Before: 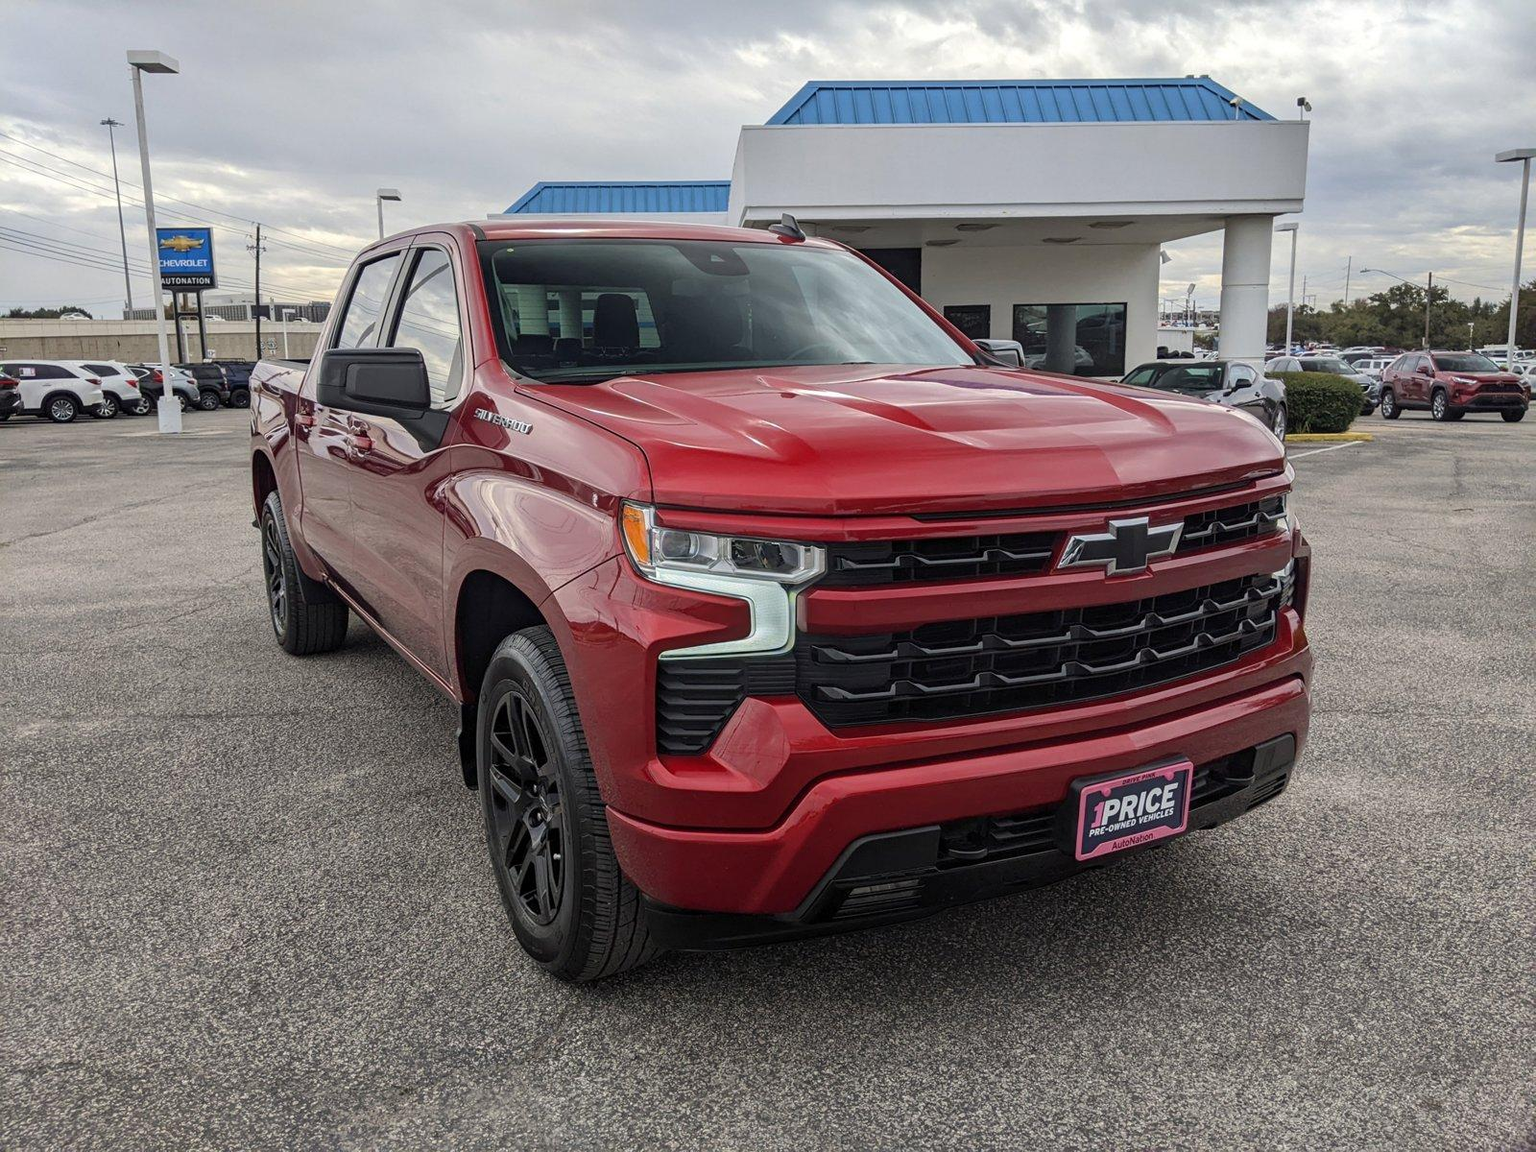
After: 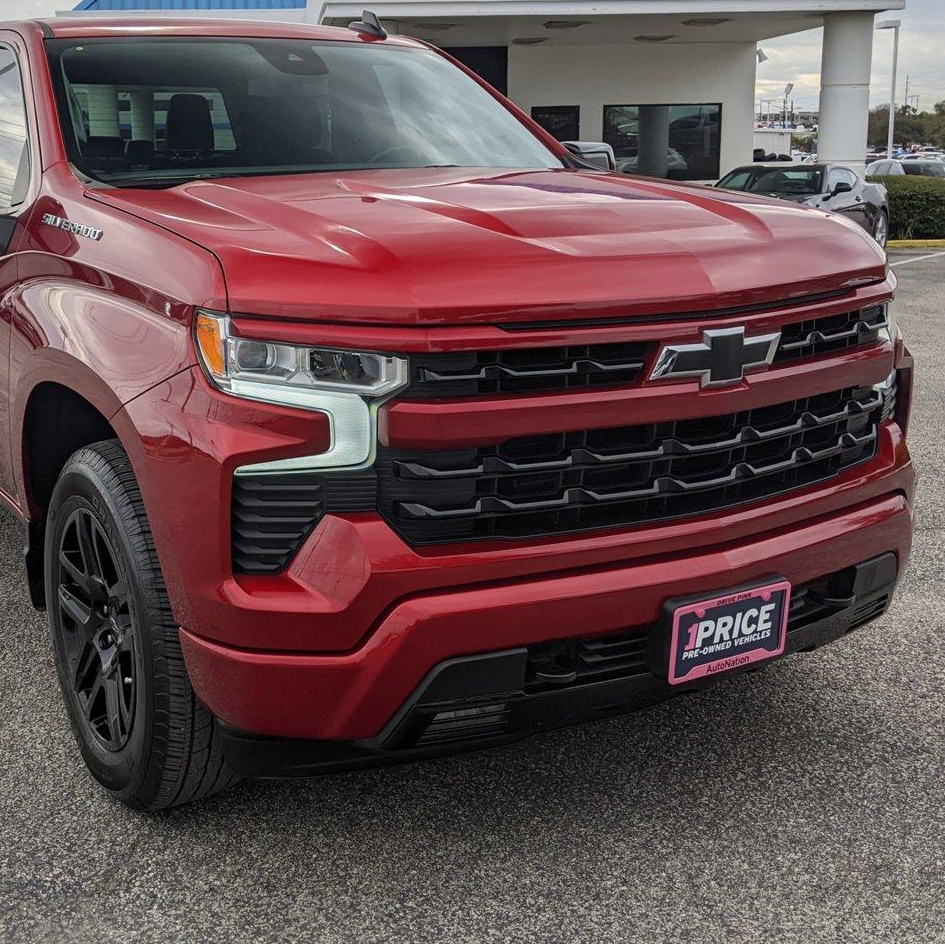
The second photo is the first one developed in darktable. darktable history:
crop and rotate: left 28.256%, top 17.734%, right 12.656%, bottom 3.573%
levels: levels [0, 0.499, 1]
